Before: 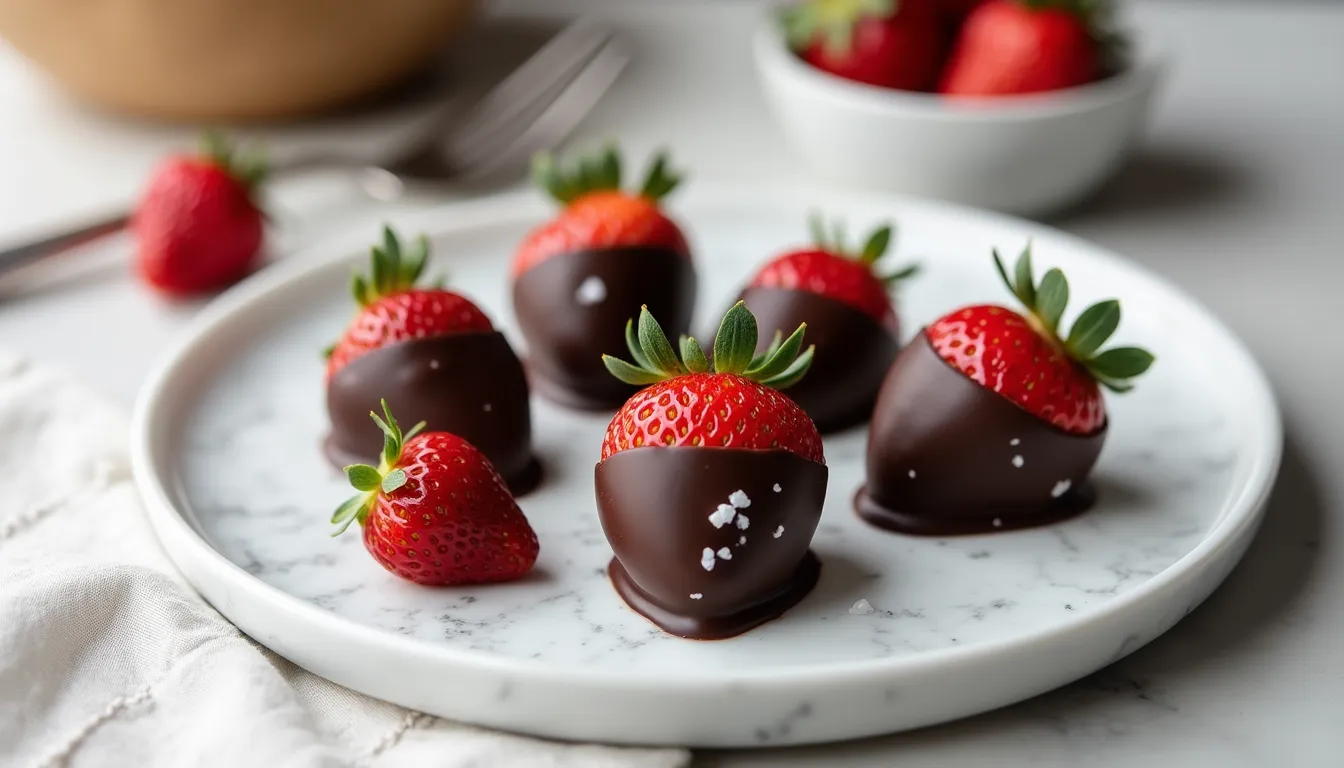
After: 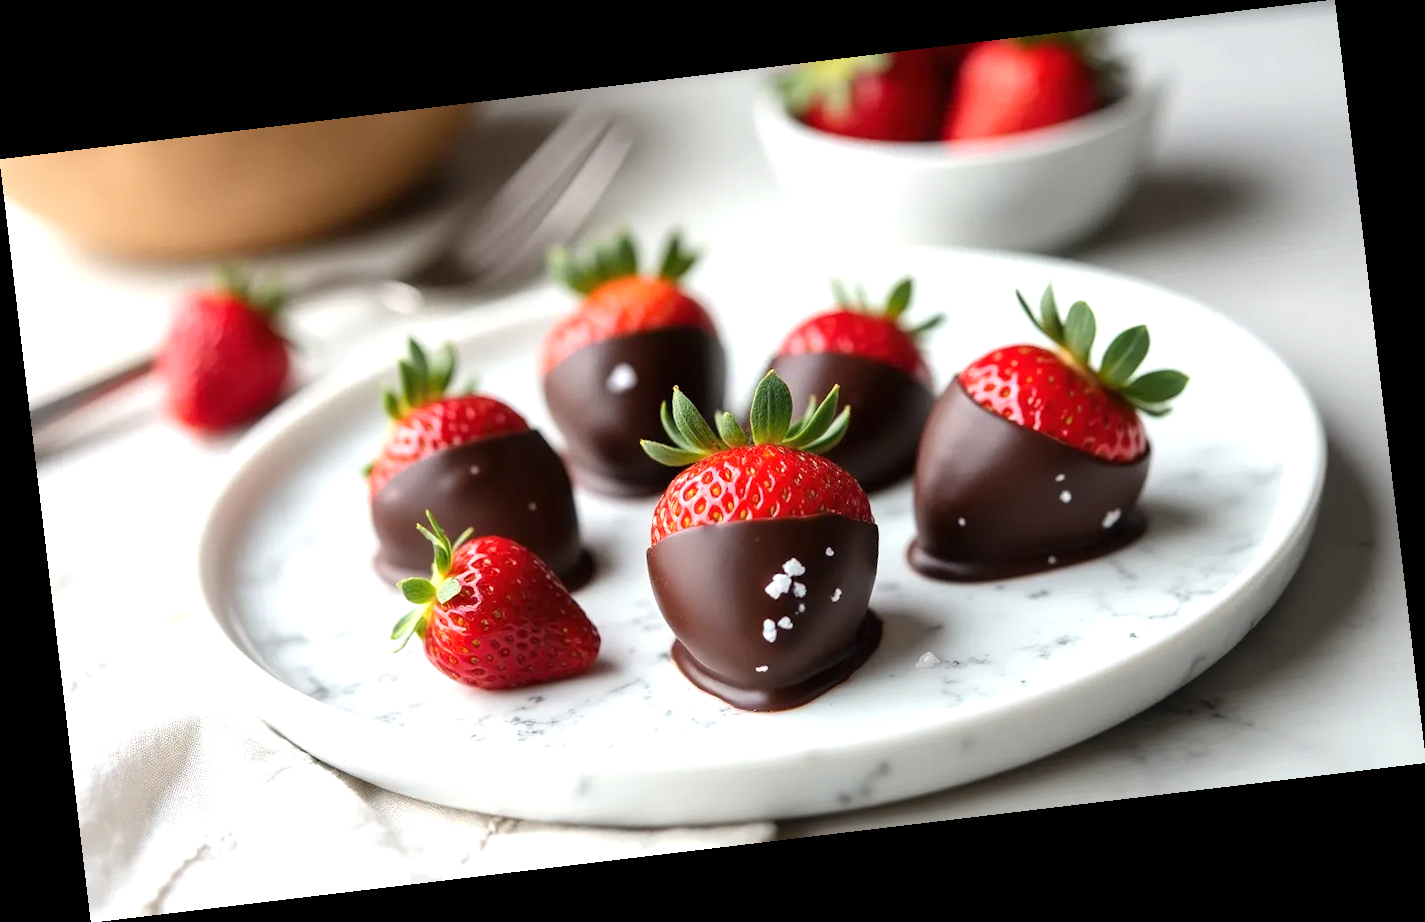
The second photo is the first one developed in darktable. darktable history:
exposure: black level correction 0, exposure 0.7 EV, compensate exposure bias true, compensate highlight preservation false
rotate and perspective: rotation -6.83°, automatic cropping off
